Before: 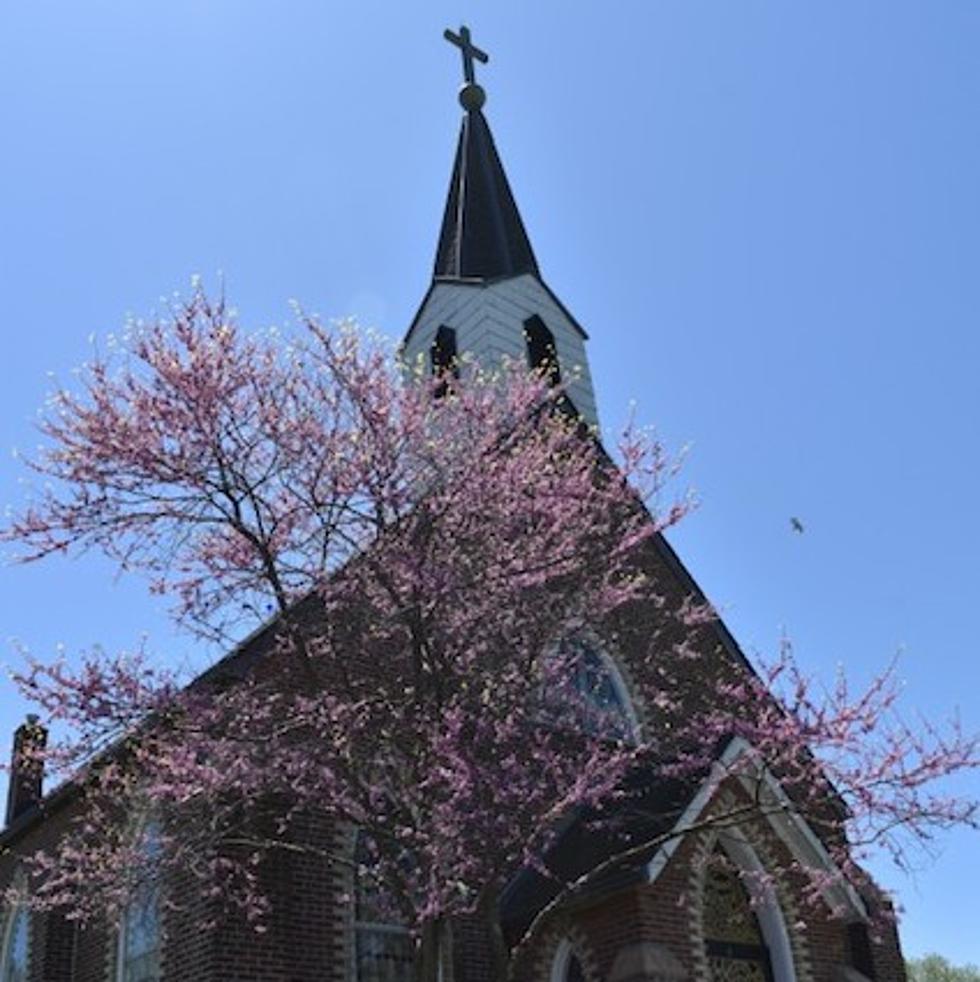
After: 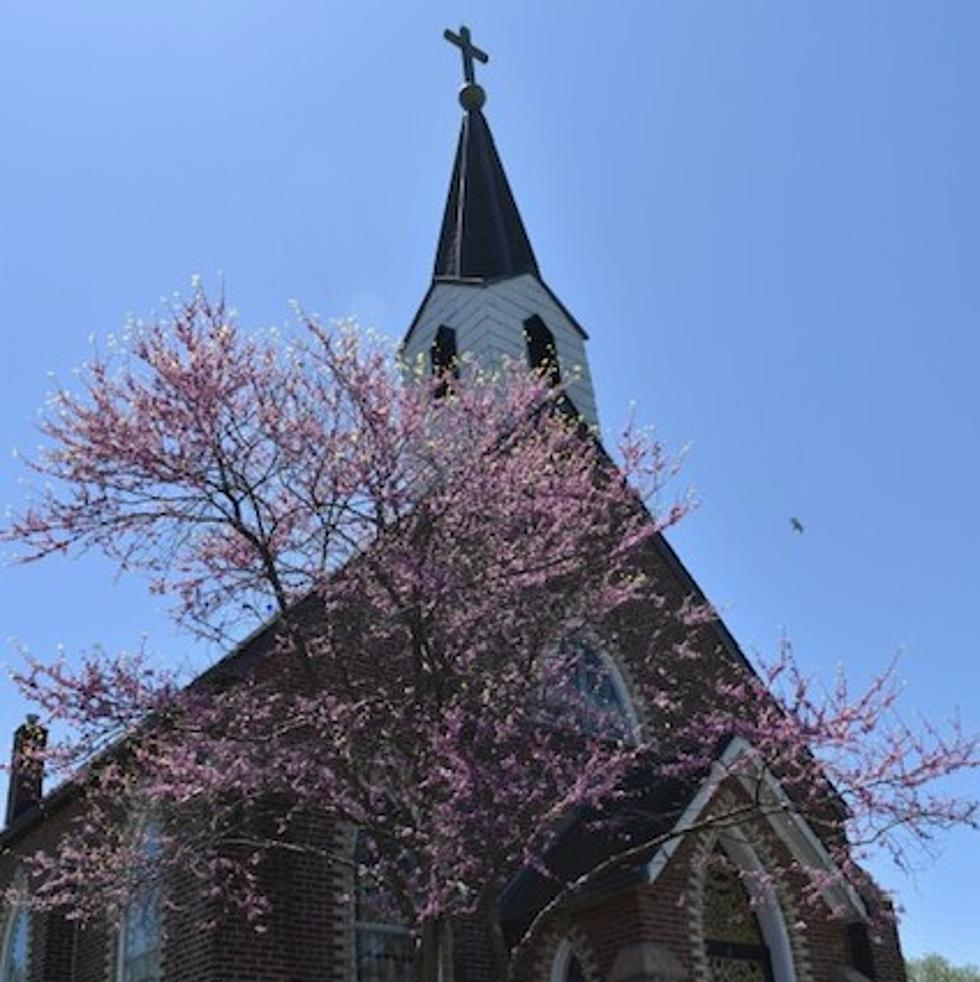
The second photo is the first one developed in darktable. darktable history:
base curve: curves: ch0 [(0, 0) (0.472, 0.455) (1, 1)]
